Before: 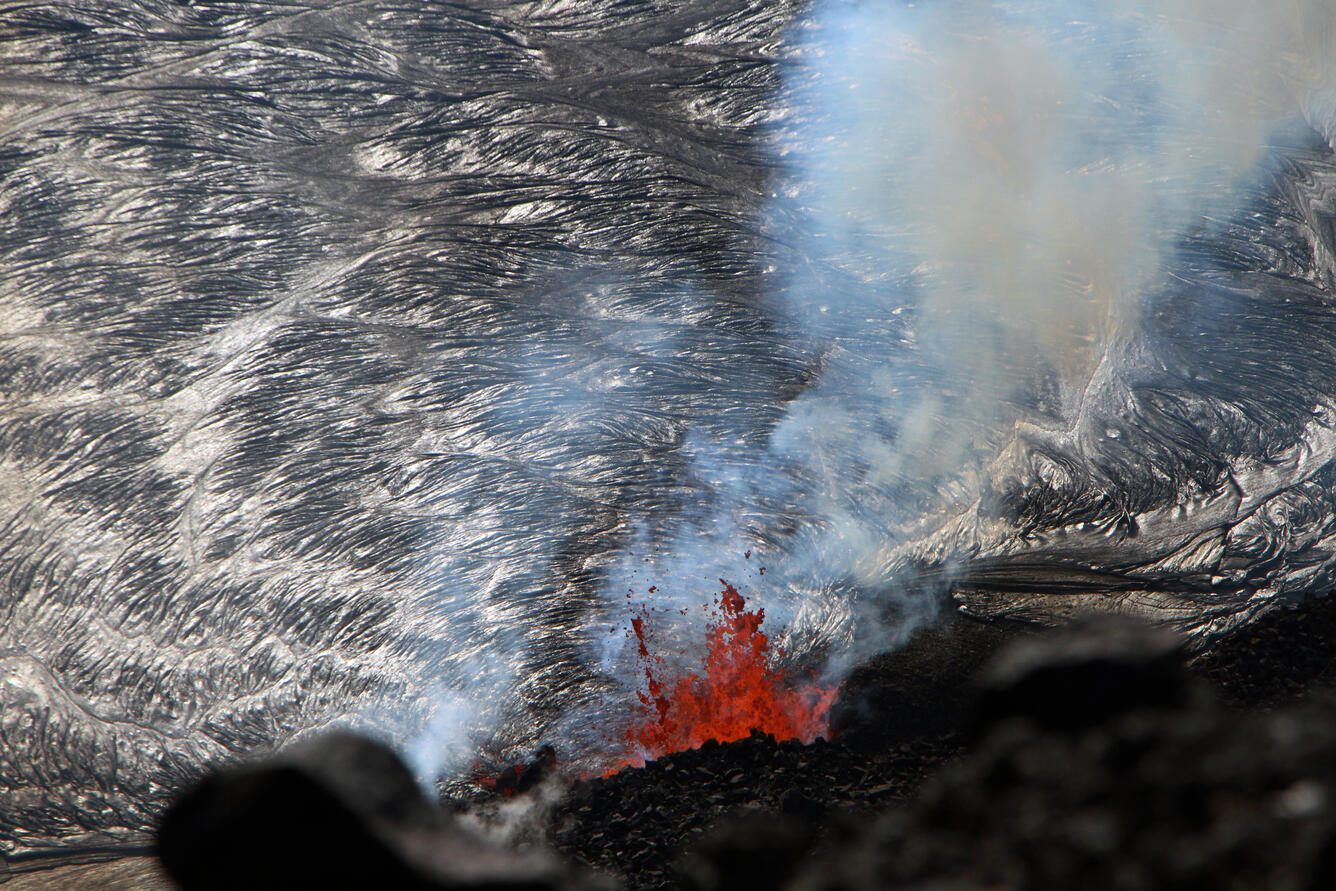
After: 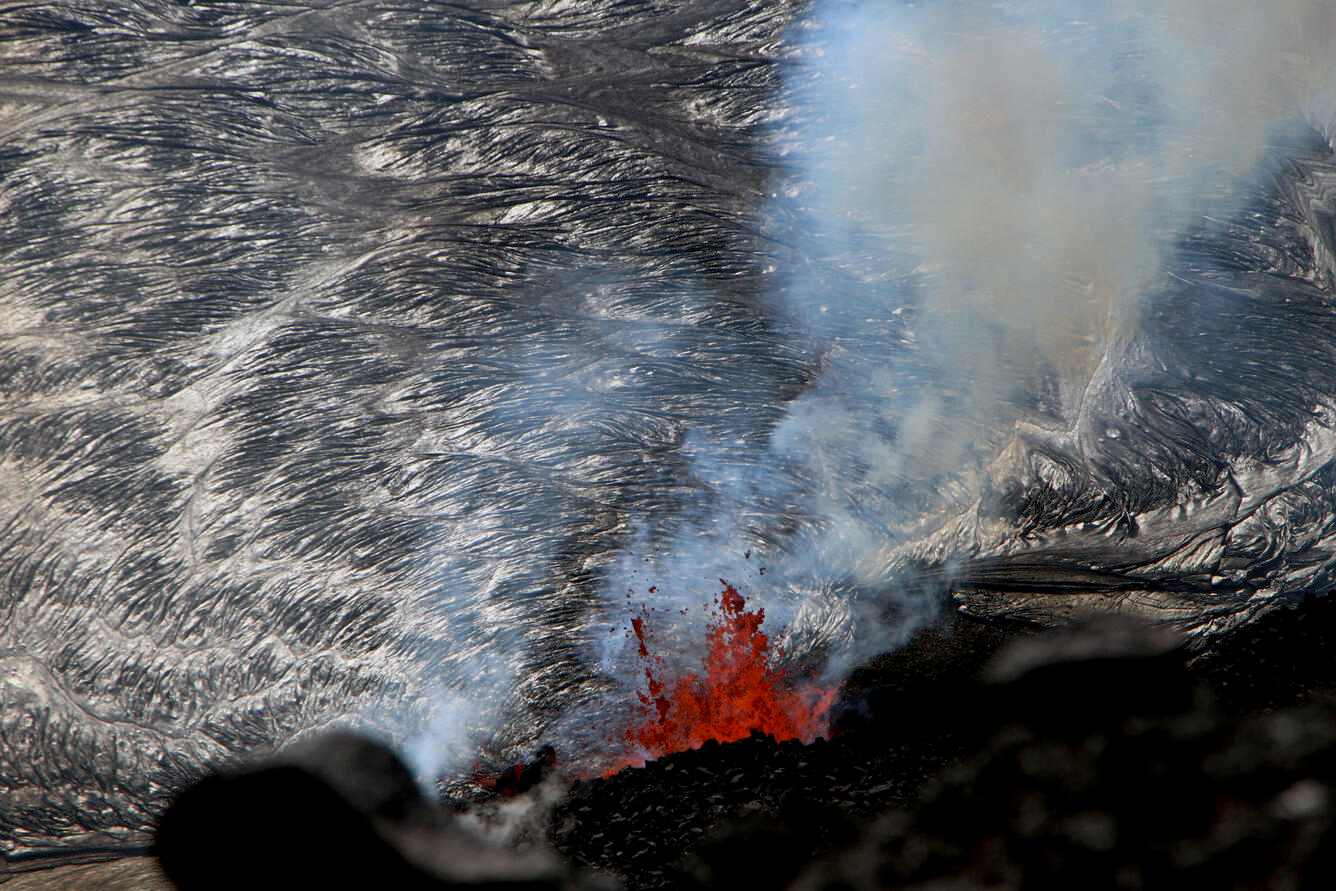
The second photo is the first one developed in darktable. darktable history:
exposure: black level correction 0.006, exposure -0.218 EV, compensate highlight preservation false
